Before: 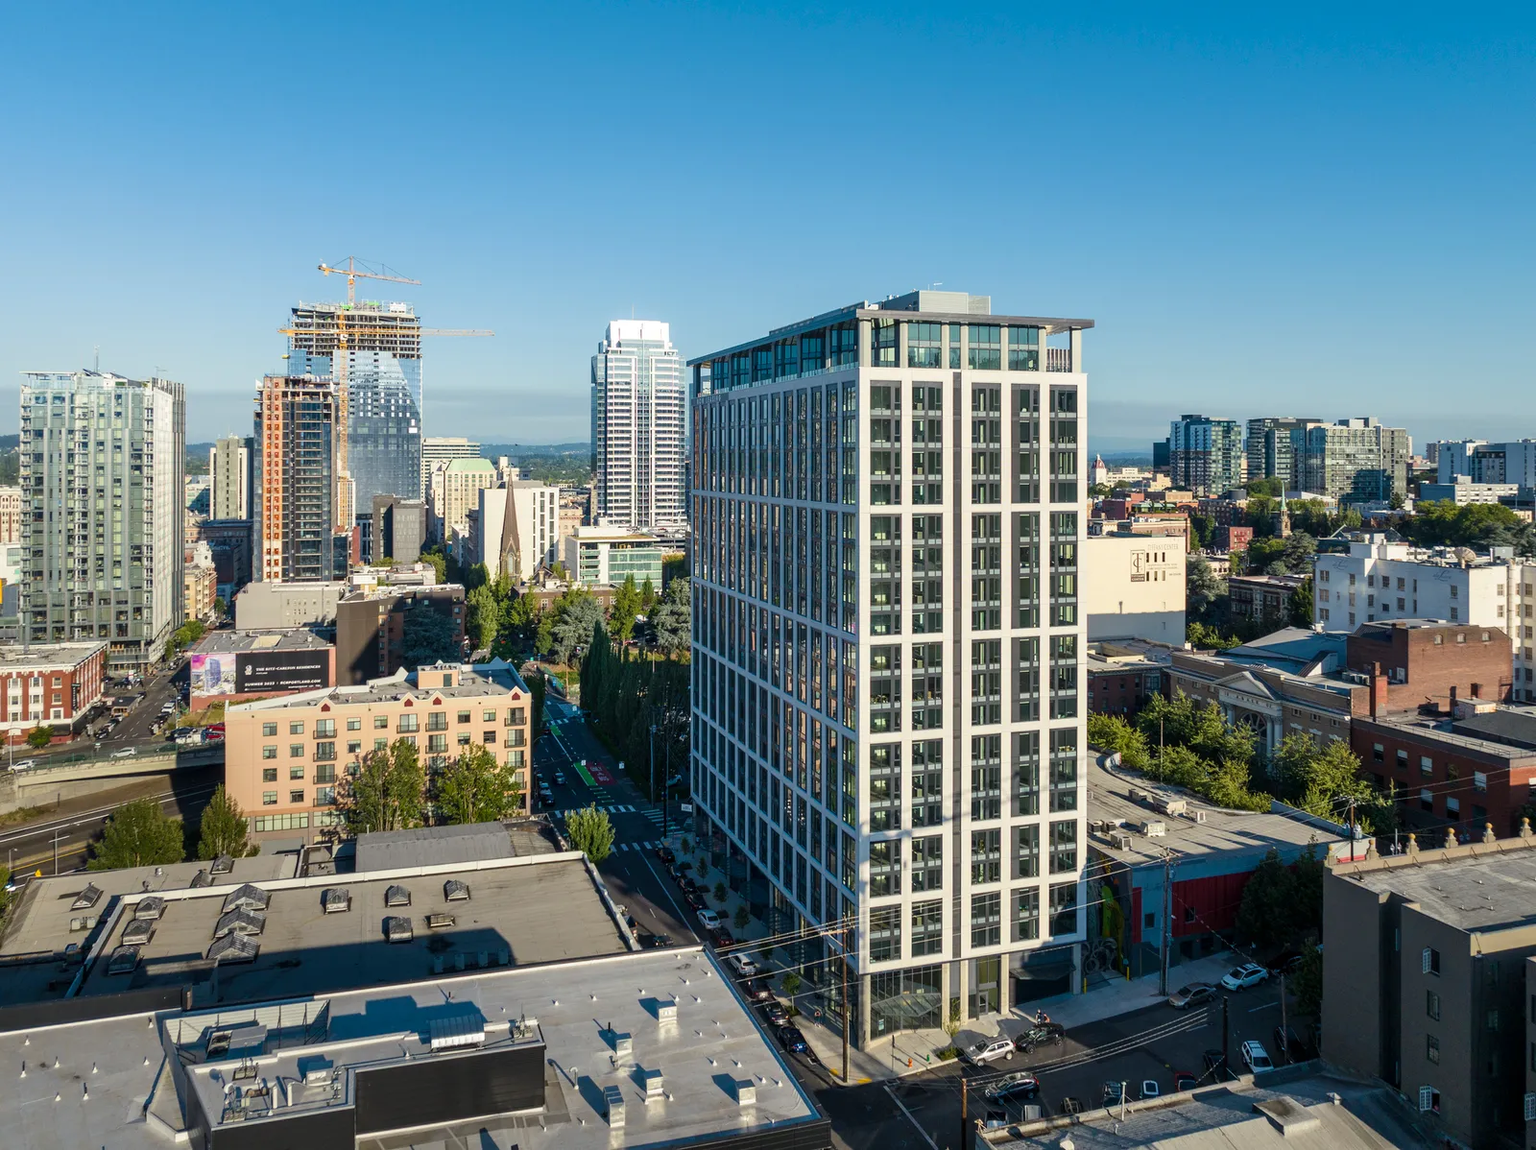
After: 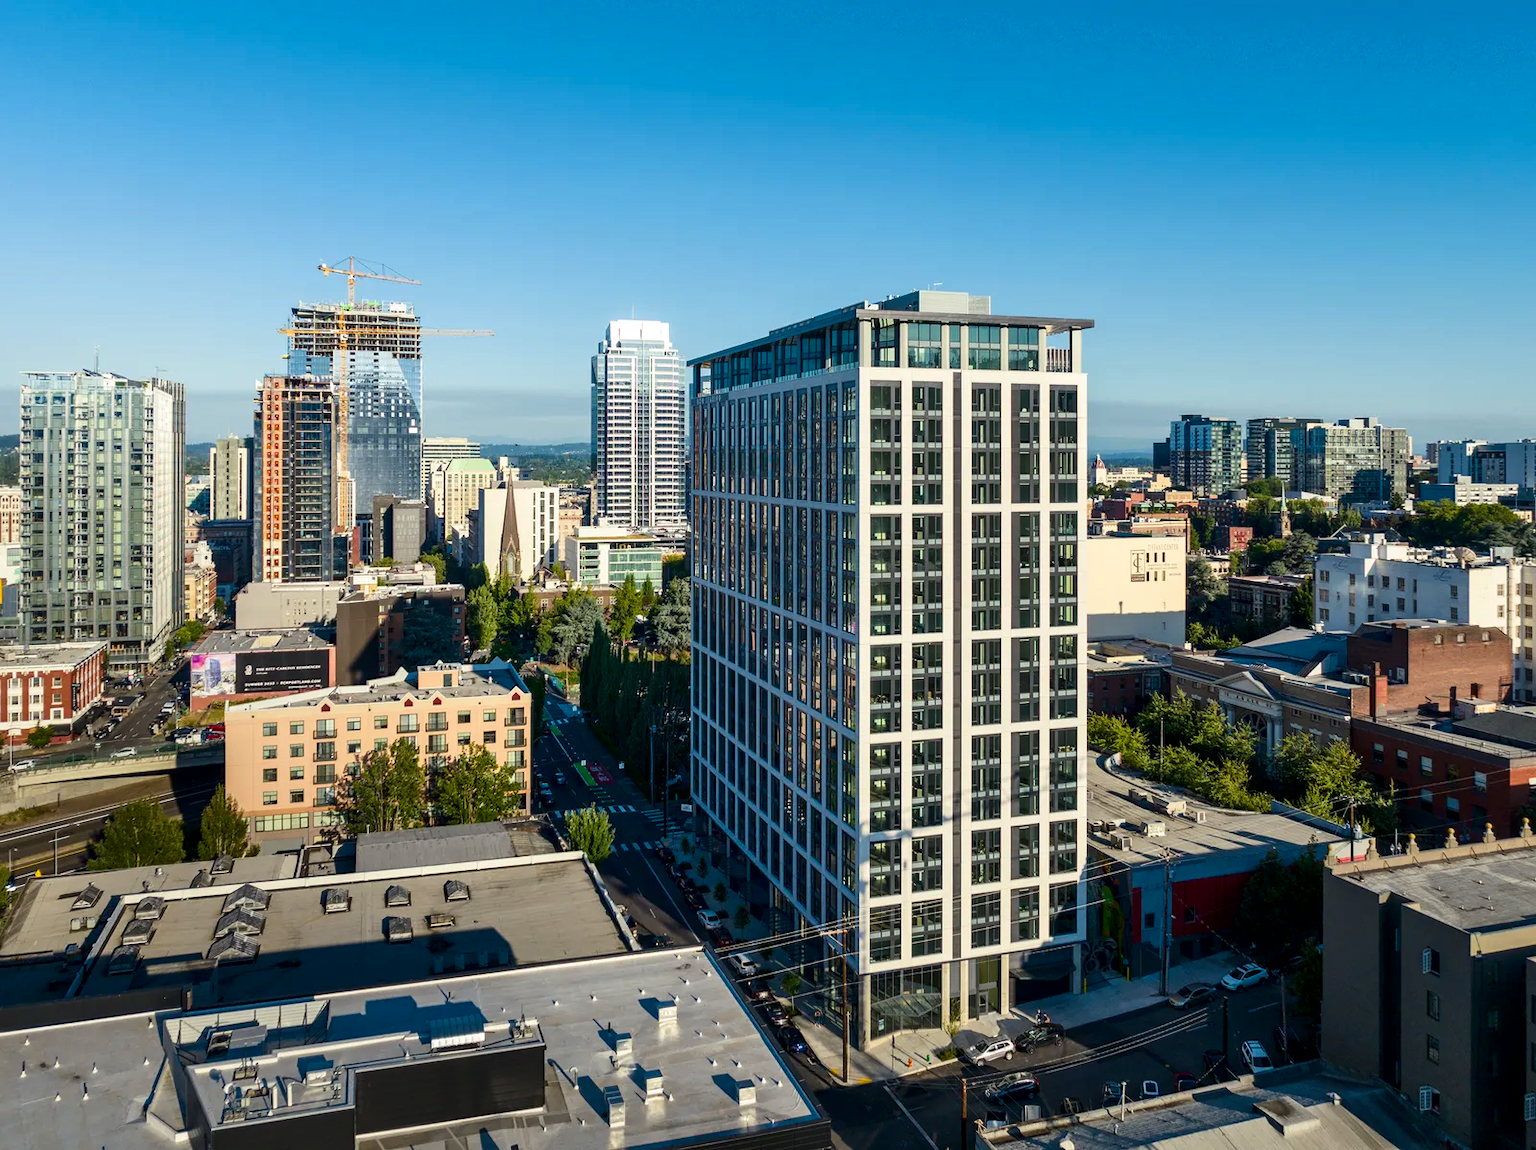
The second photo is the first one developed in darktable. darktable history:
local contrast: mode bilateral grid, contrast 21, coarseness 51, detail 120%, midtone range 0.2
contrast brightness saturation: contrast 0.129, brightness -0.046, saturation 0.159
